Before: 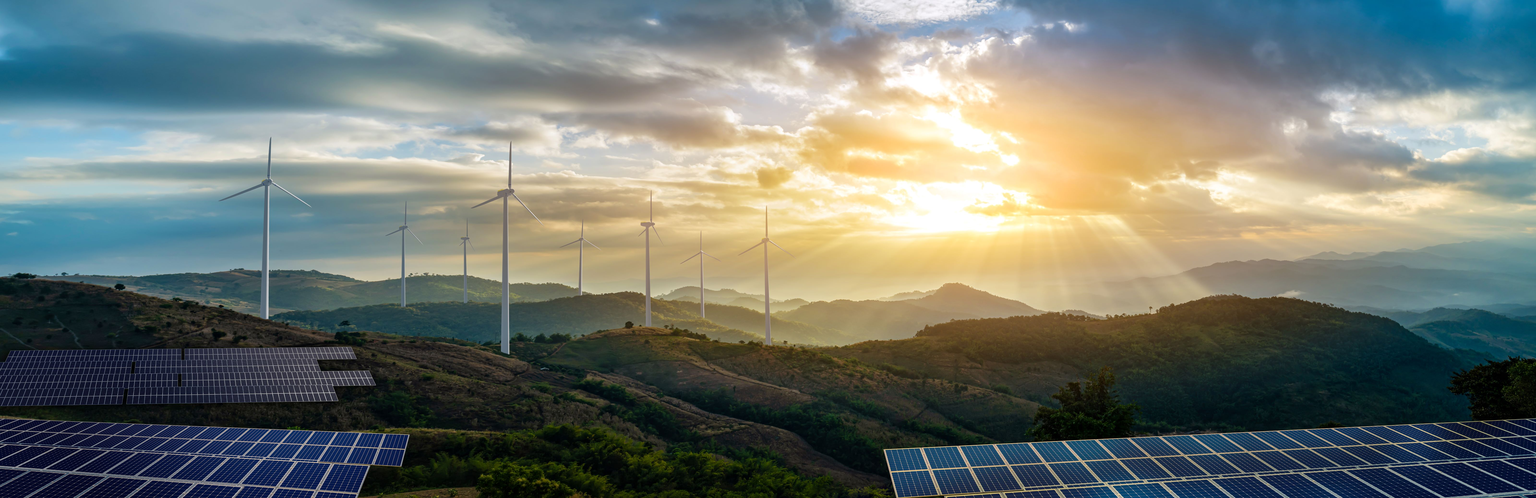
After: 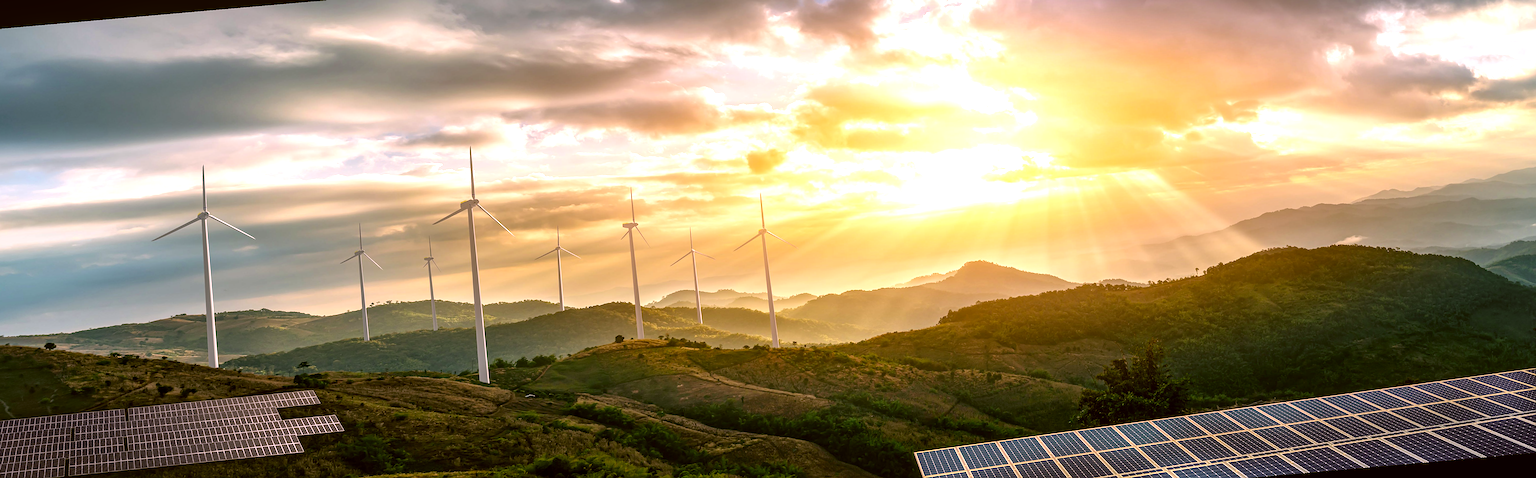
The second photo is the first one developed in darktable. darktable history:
sharpen: on, module defaults
crop: left 1.507%, top 6.147%, right 1.379%, bottom 6.637%
rotate and perspective: rotation -5°, crop left 0.05, crop right 0.952, crop top 0.11, crop bottom 0.89
base curve: curves: ch0 [(0, 0) (0.303, 0.277) (1, 1)]
exposure: exposure 0.6 EV, compensate highlight preservation false
color correction: highlights a* 8.98, highlights b* 15.09, shadows a* -0.49, shadows b* 26.52
local contrast: on, module defaults
white balance: red 1.05, blue 1.072
